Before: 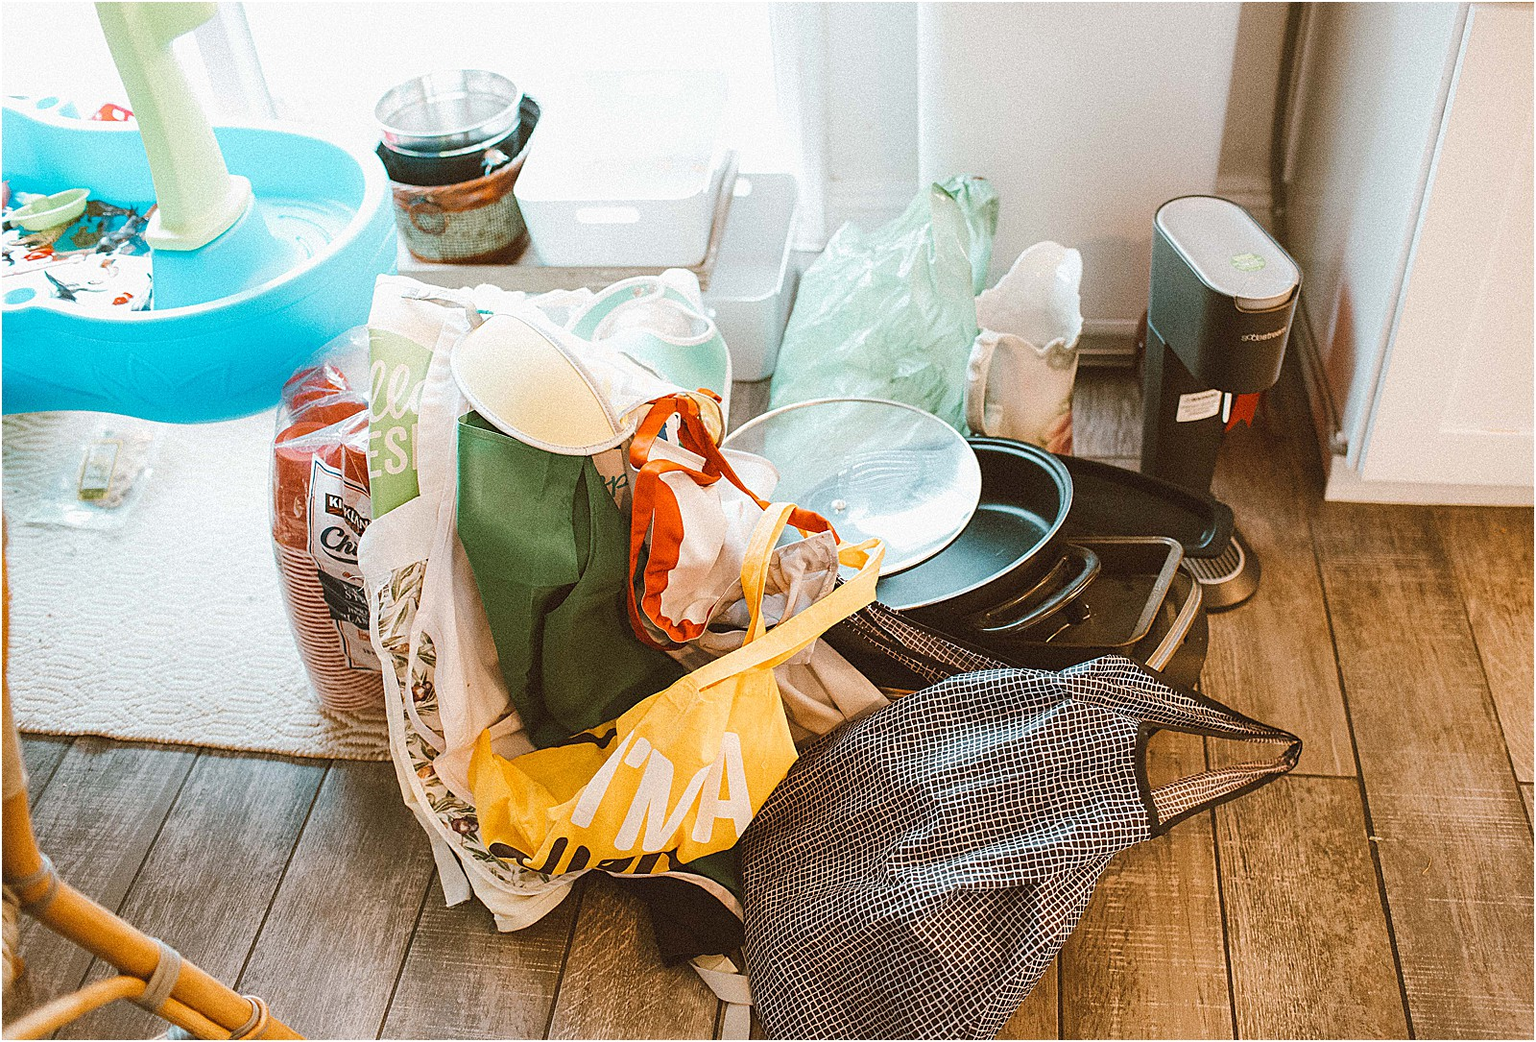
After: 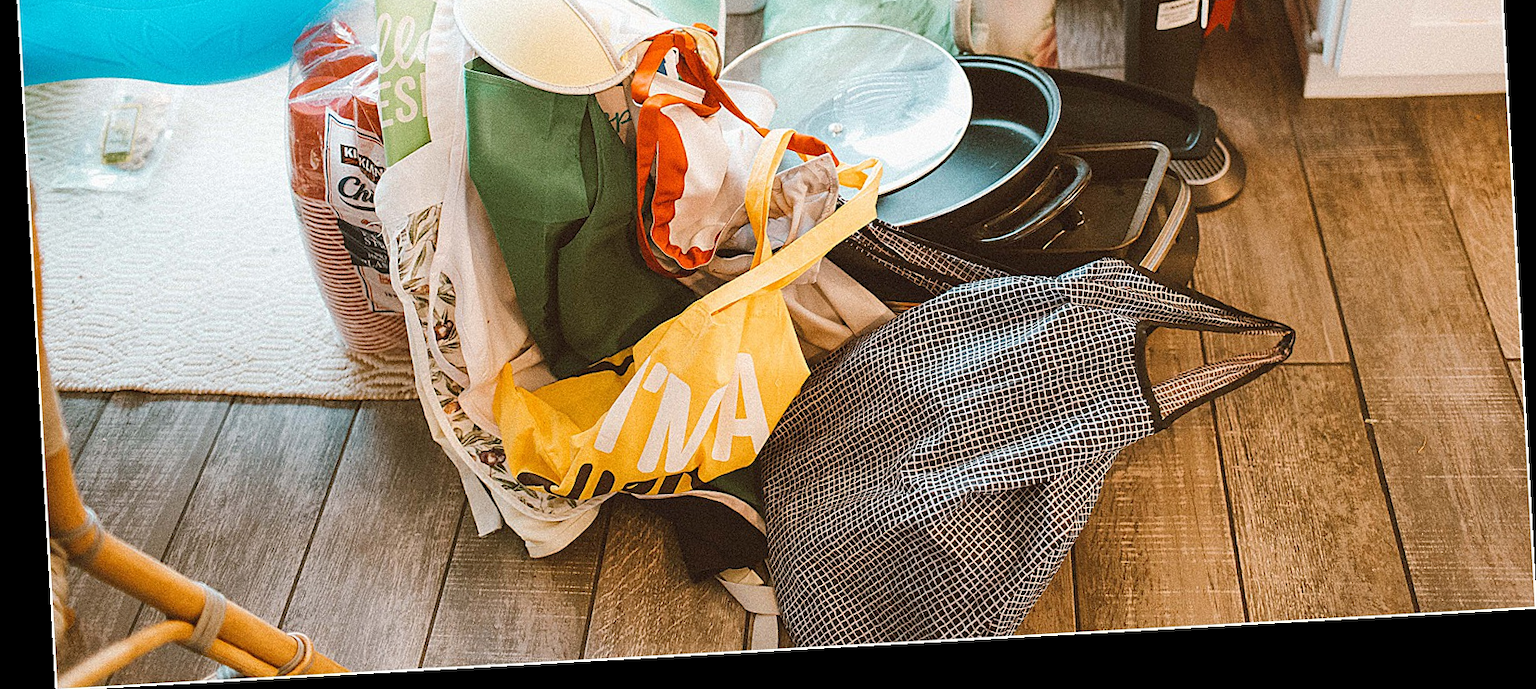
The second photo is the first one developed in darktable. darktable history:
rotate and perspective: rotation -3.18°, automatic cropping off
crop and rotate: top 36.435%
